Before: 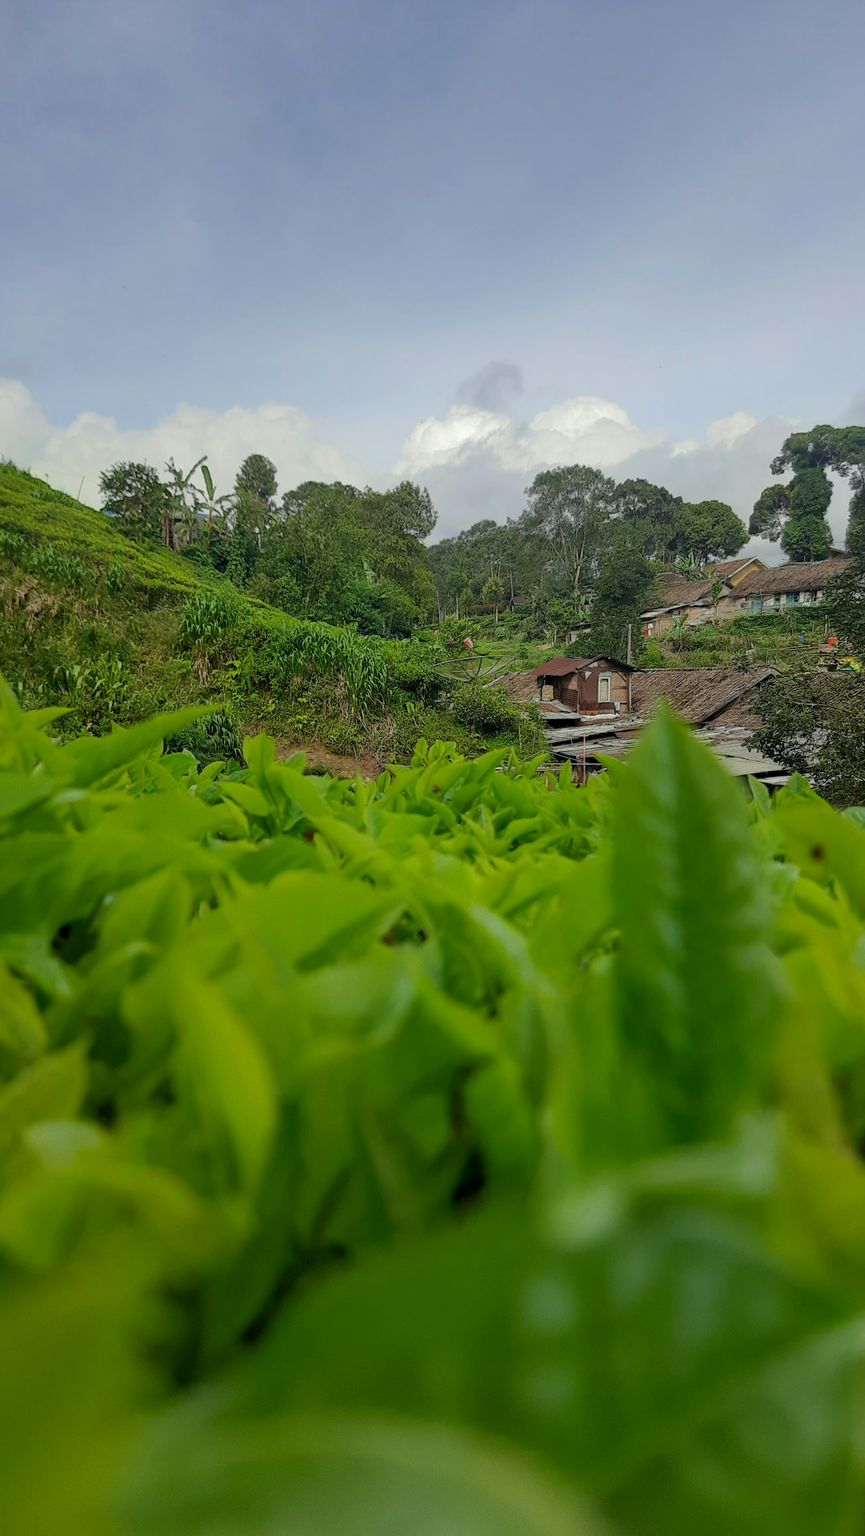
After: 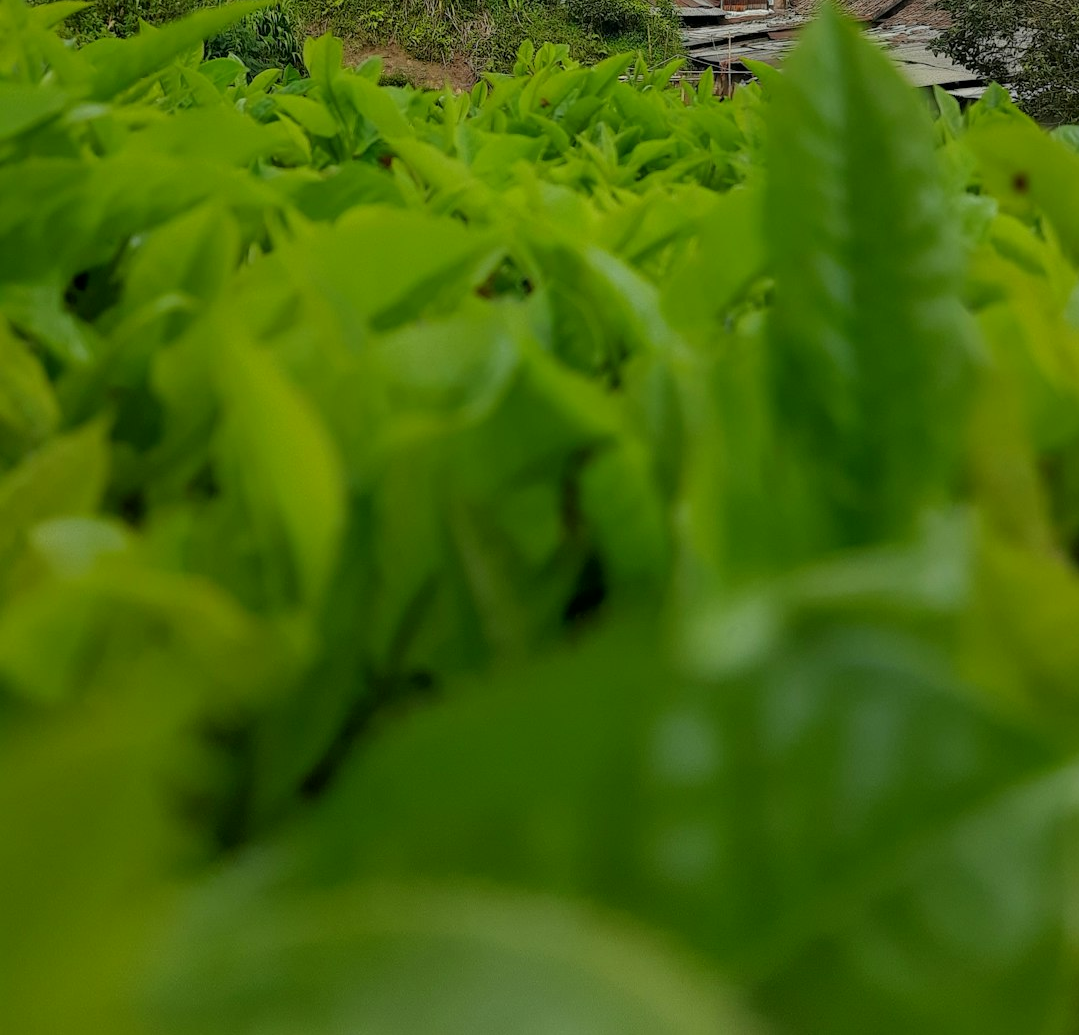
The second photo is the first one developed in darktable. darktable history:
crop and rotate: top 45.986%, right 0.065%
